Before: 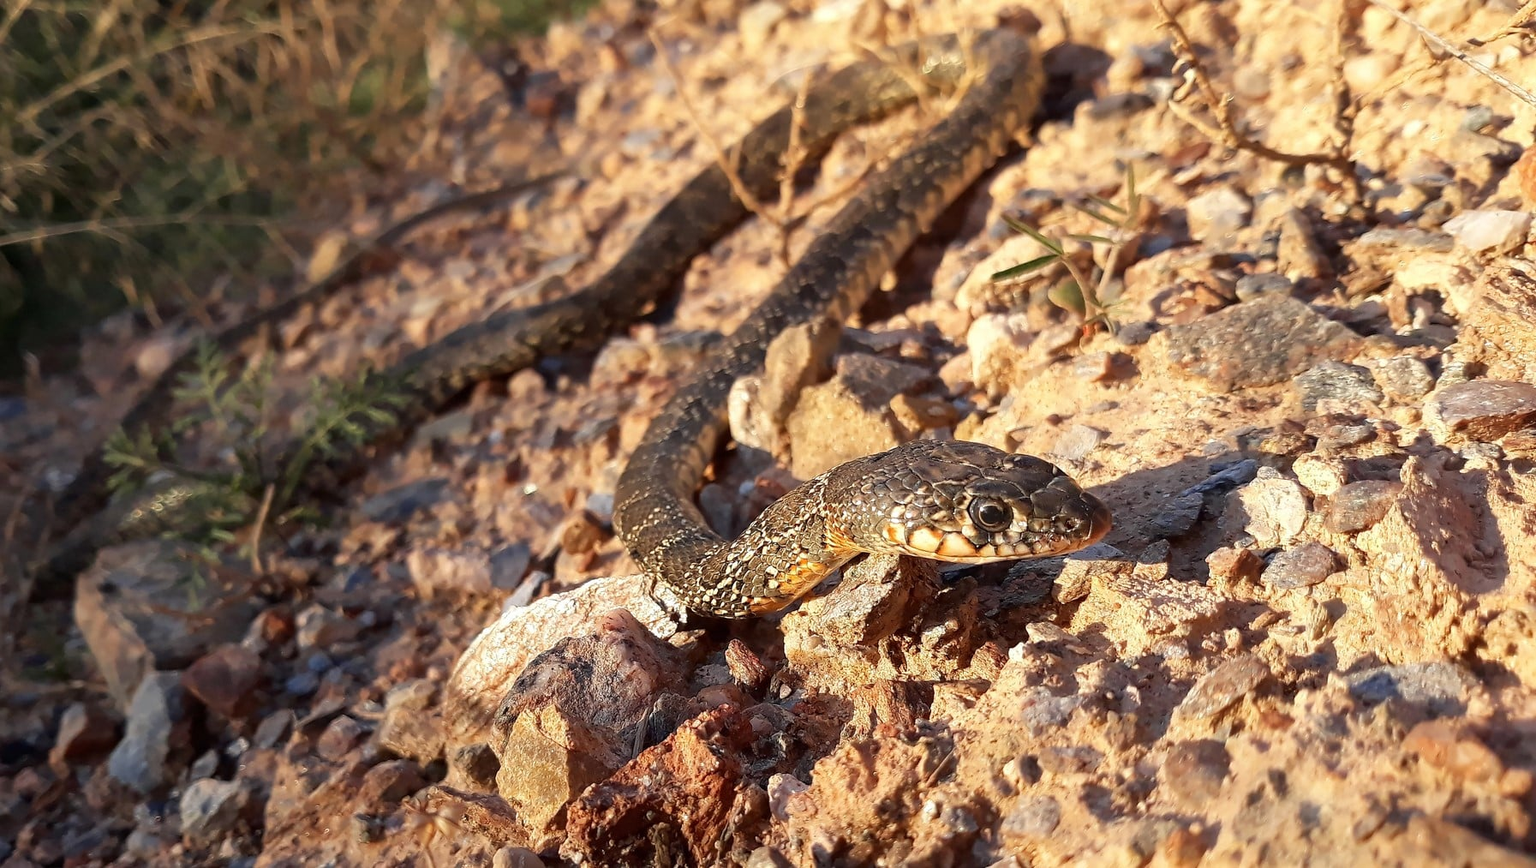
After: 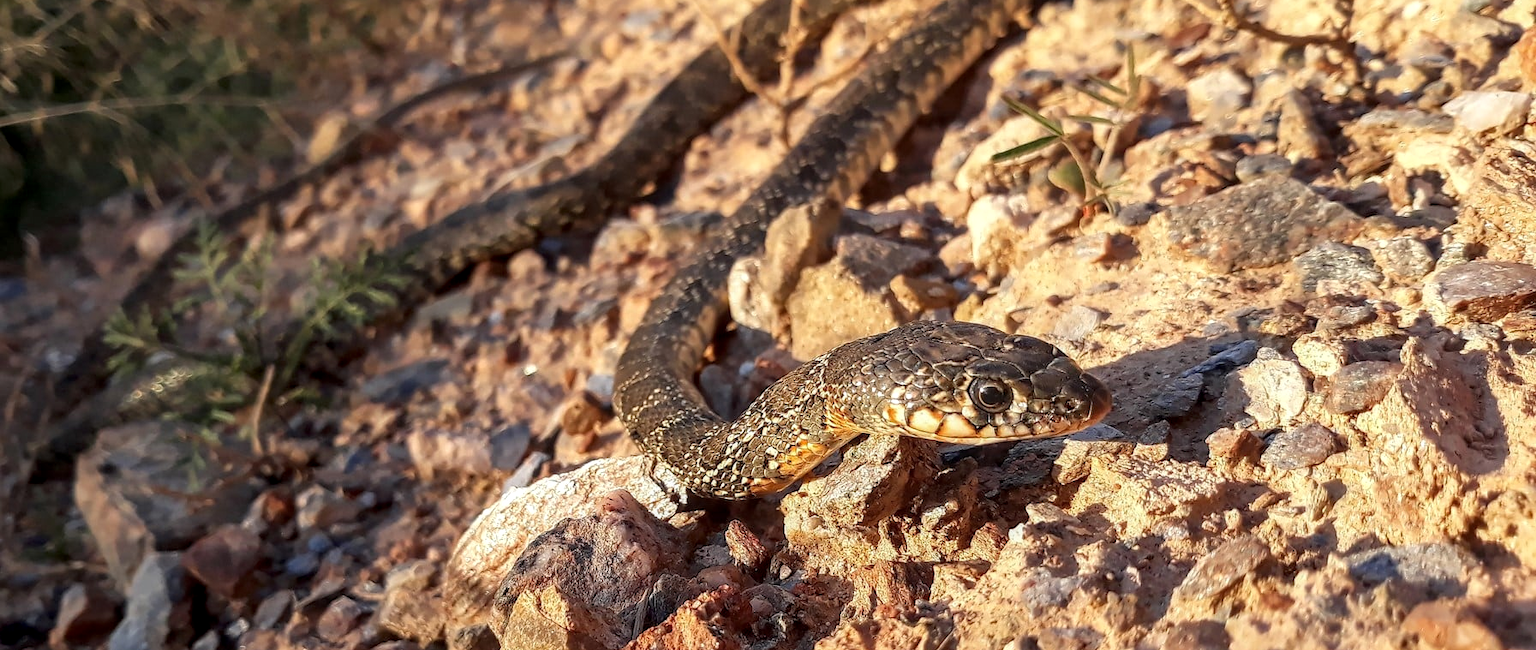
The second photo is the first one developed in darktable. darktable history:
local contrast: on, module defaults
crop: top 13.819%, bottom 11.169%
